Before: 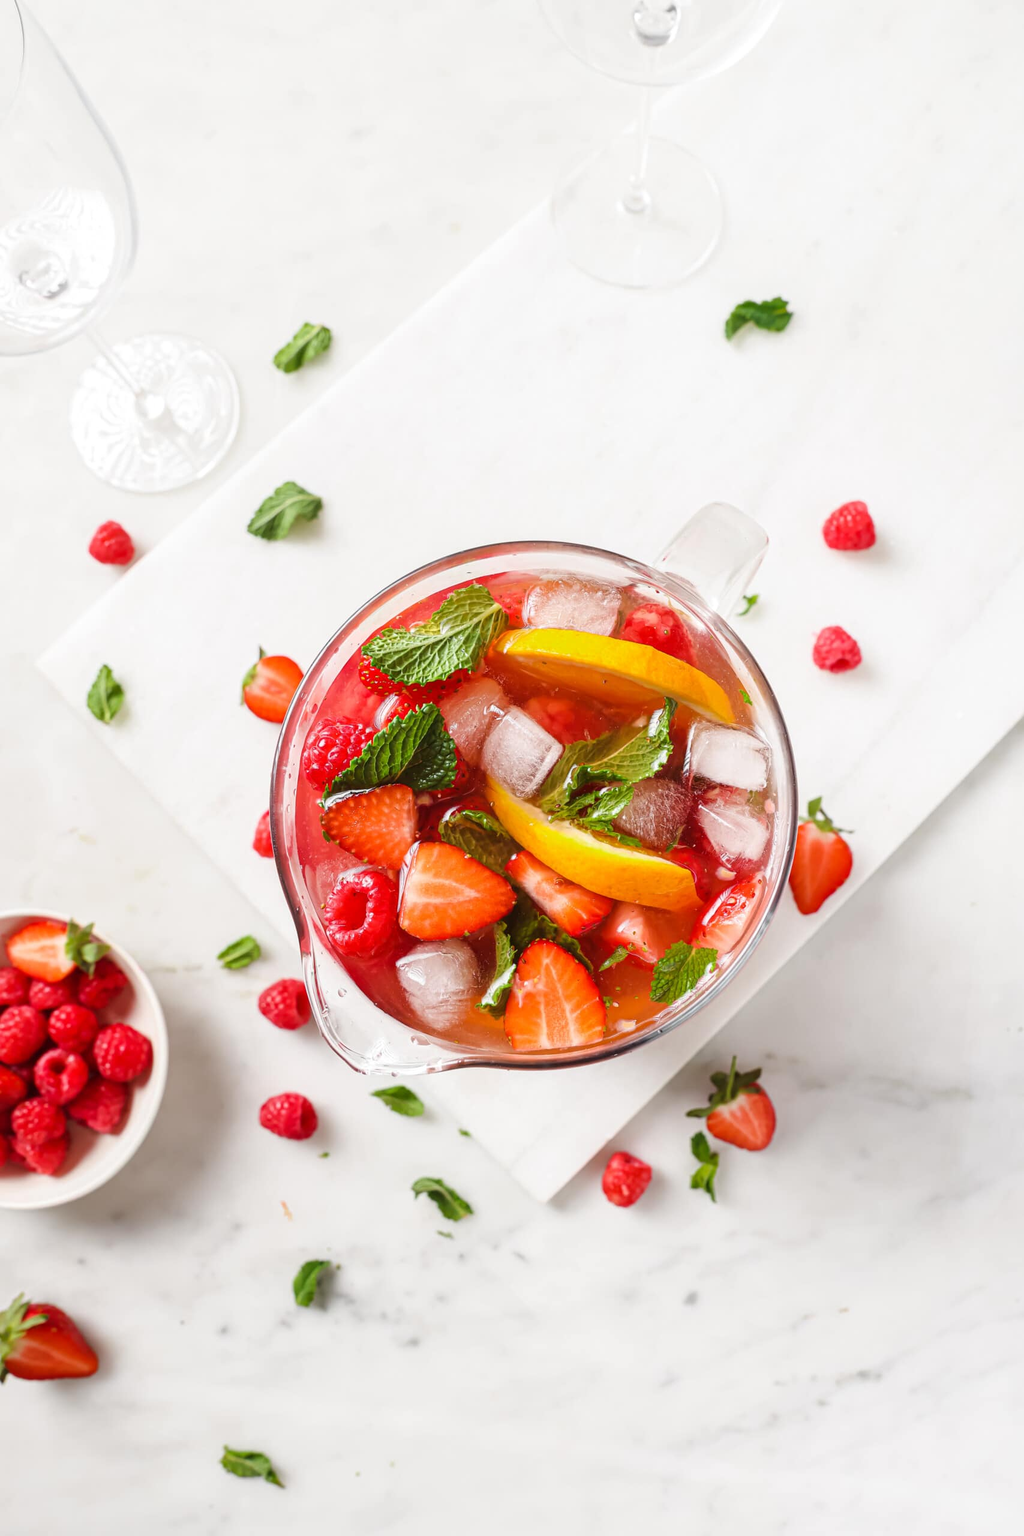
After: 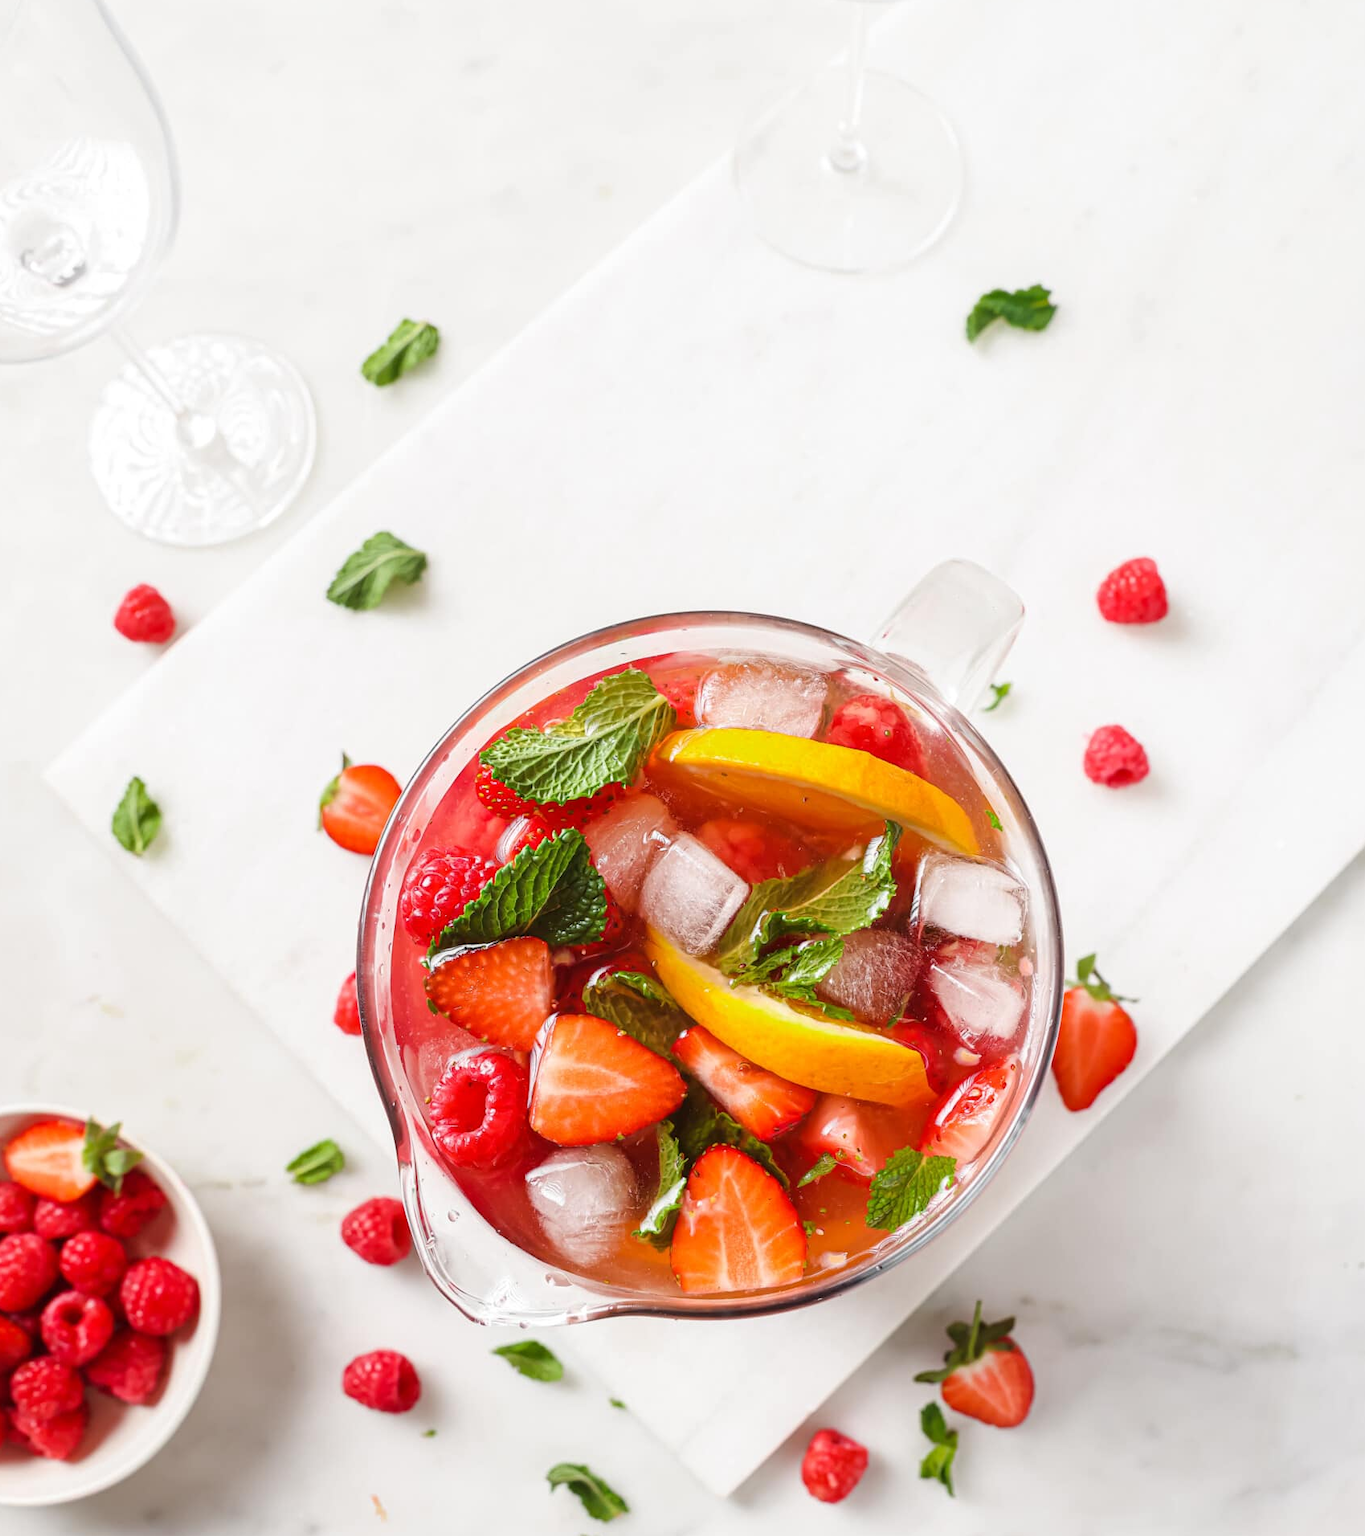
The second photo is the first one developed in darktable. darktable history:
crop: left 0.374%, top 5.525%, bottom 19.757%
